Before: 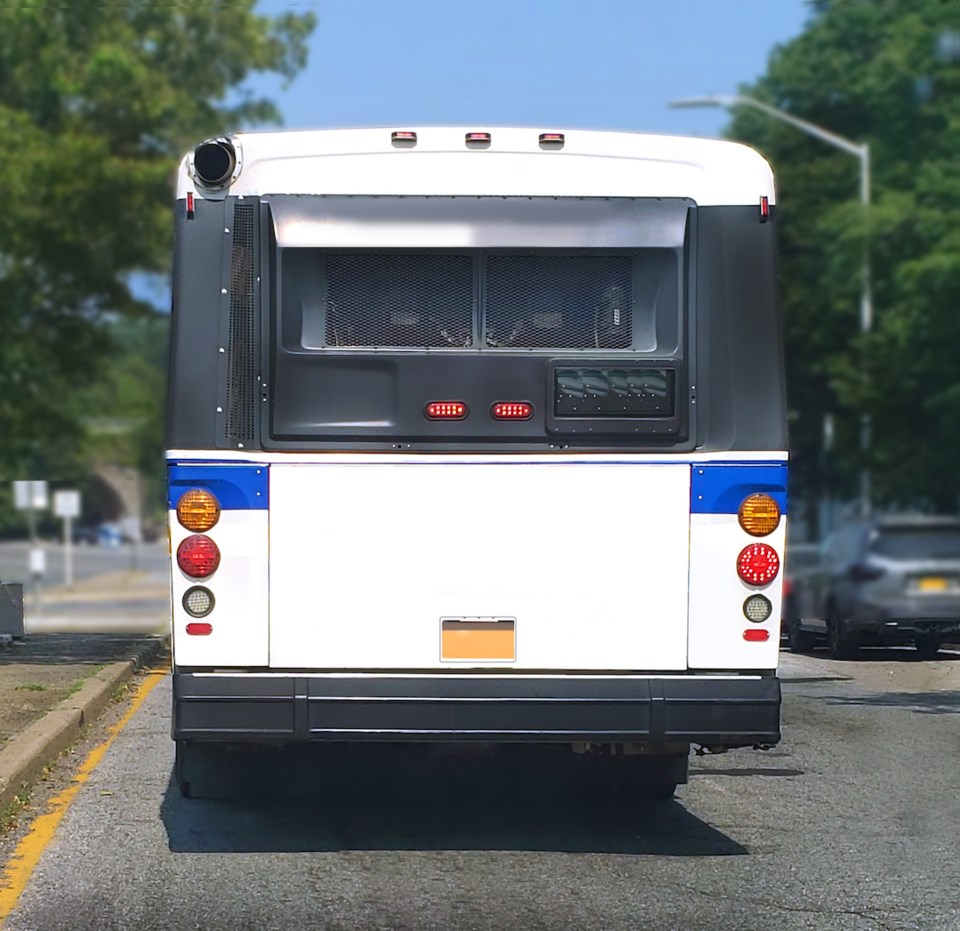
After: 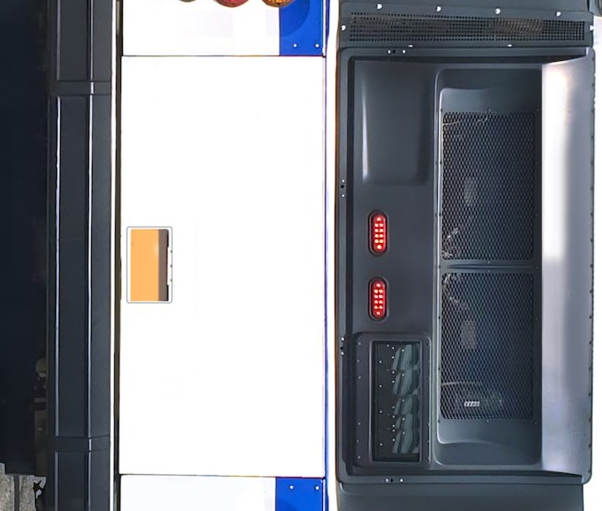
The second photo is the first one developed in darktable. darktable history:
orientation: orientation rotate -90°
crop and rotate: left 15.321%, top 22.245%, right 20.014%, bottom 24.468%
